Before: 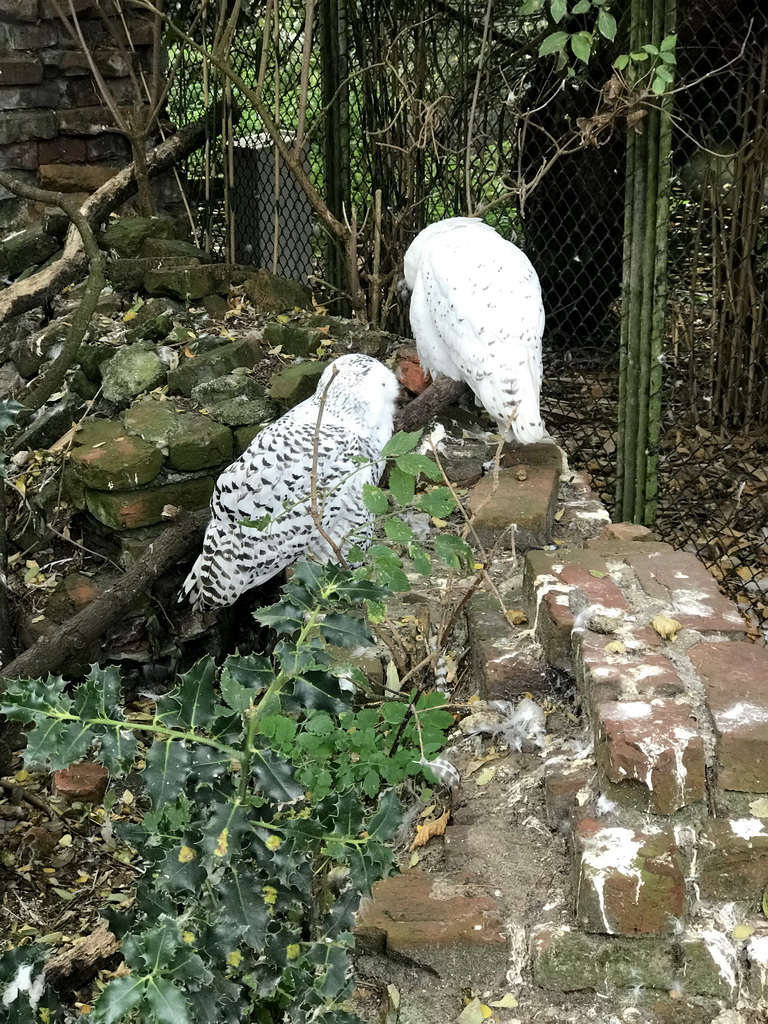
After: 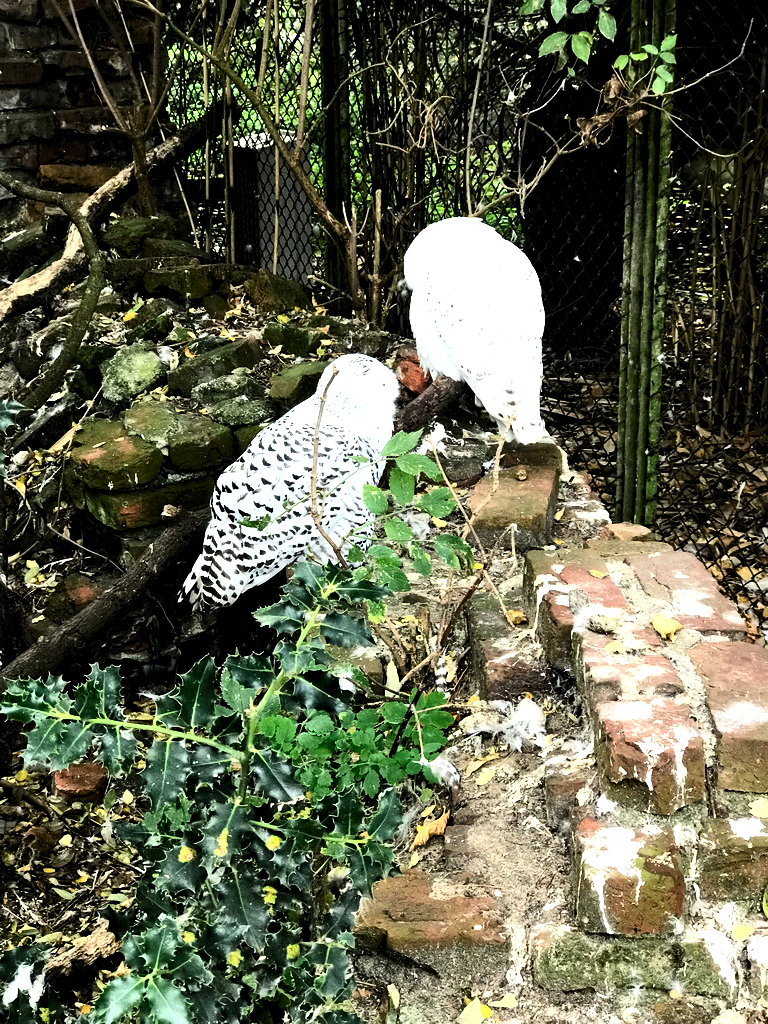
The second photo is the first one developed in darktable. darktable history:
tone equalizer: on, module defaults
contrast brightness saturation: contrast 0.397, brightness 0.111, saturation 0.213
levels: levels [0.062, 0.494, 0.925]
